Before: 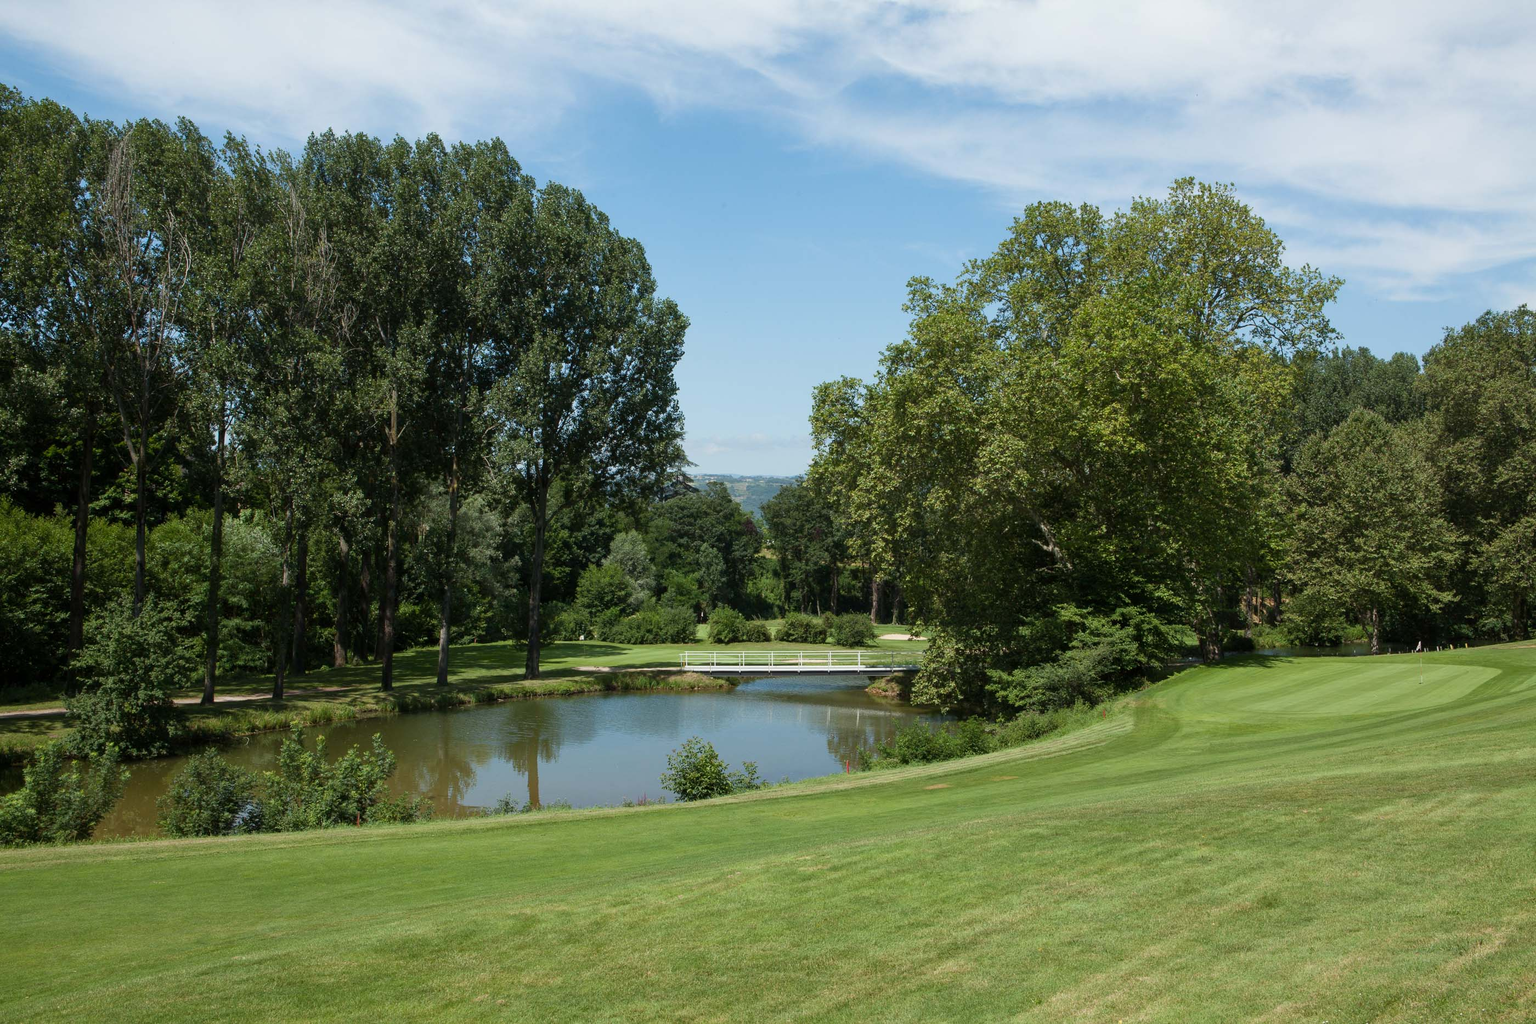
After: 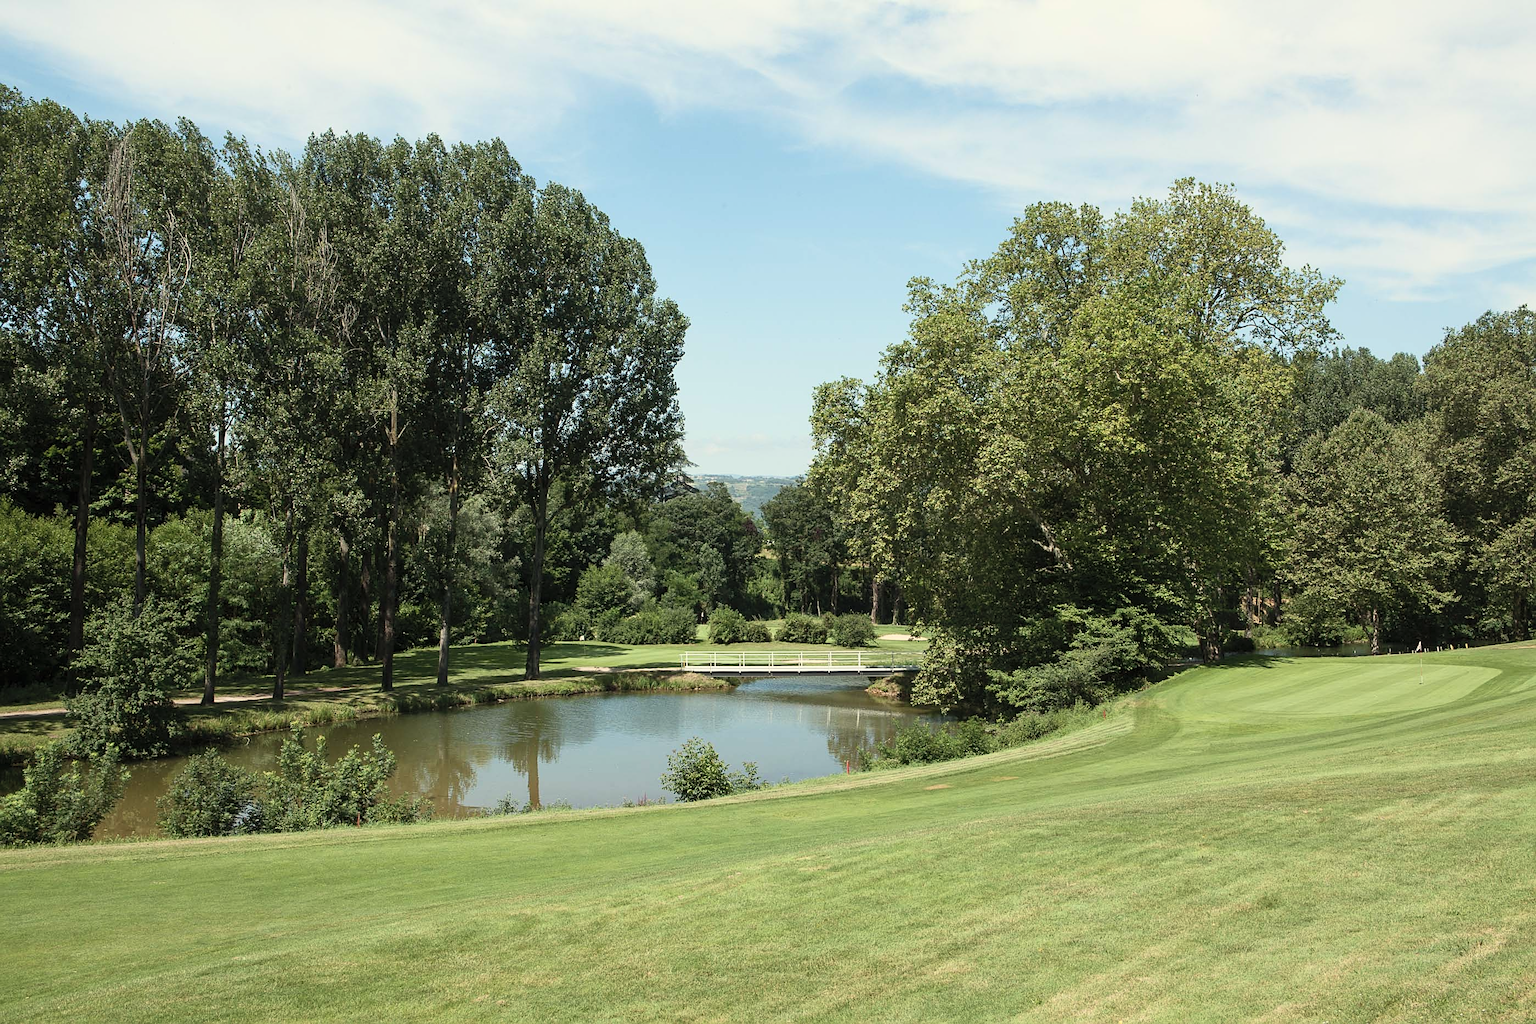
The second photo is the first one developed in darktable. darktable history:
white balance: red 1.029, blue 0.92
sharpen: on, module defaults
color correction: saturation 0.5
contrast brightness saturation: contrast 0.2, brightness 0.2, saturation 0.8
